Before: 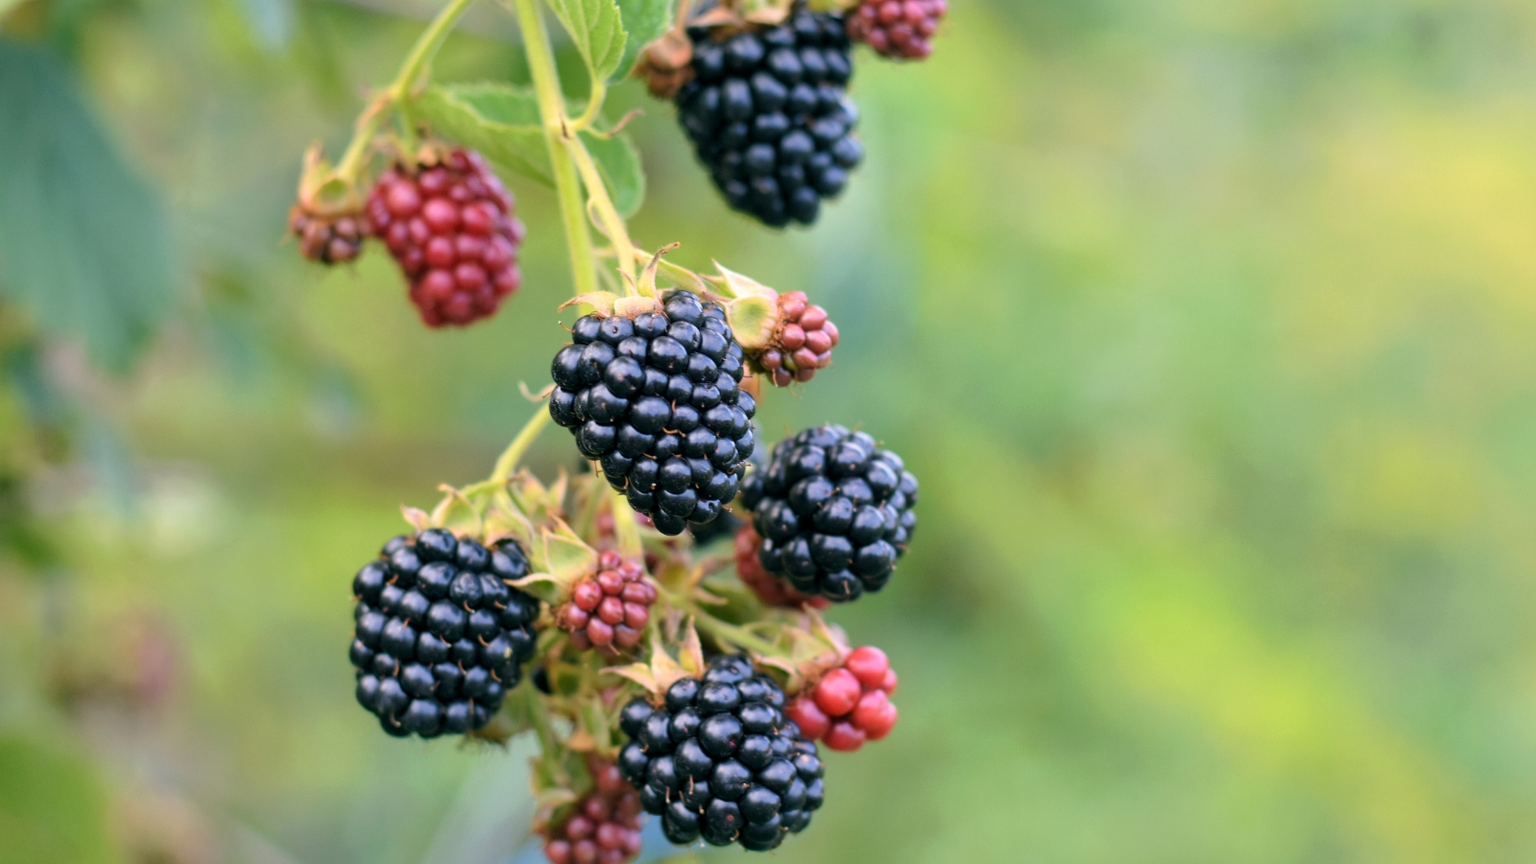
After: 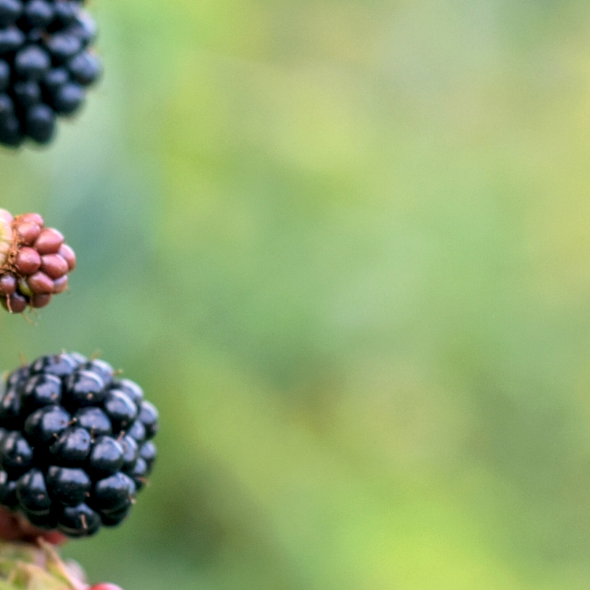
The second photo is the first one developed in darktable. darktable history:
crop and rotate: left 49.936%, top 10.094%, right 13.136%, bottom 24.256%
contrast brightness saturation: saturation -0.05
local contrast: highlights 35%, detail 135%
